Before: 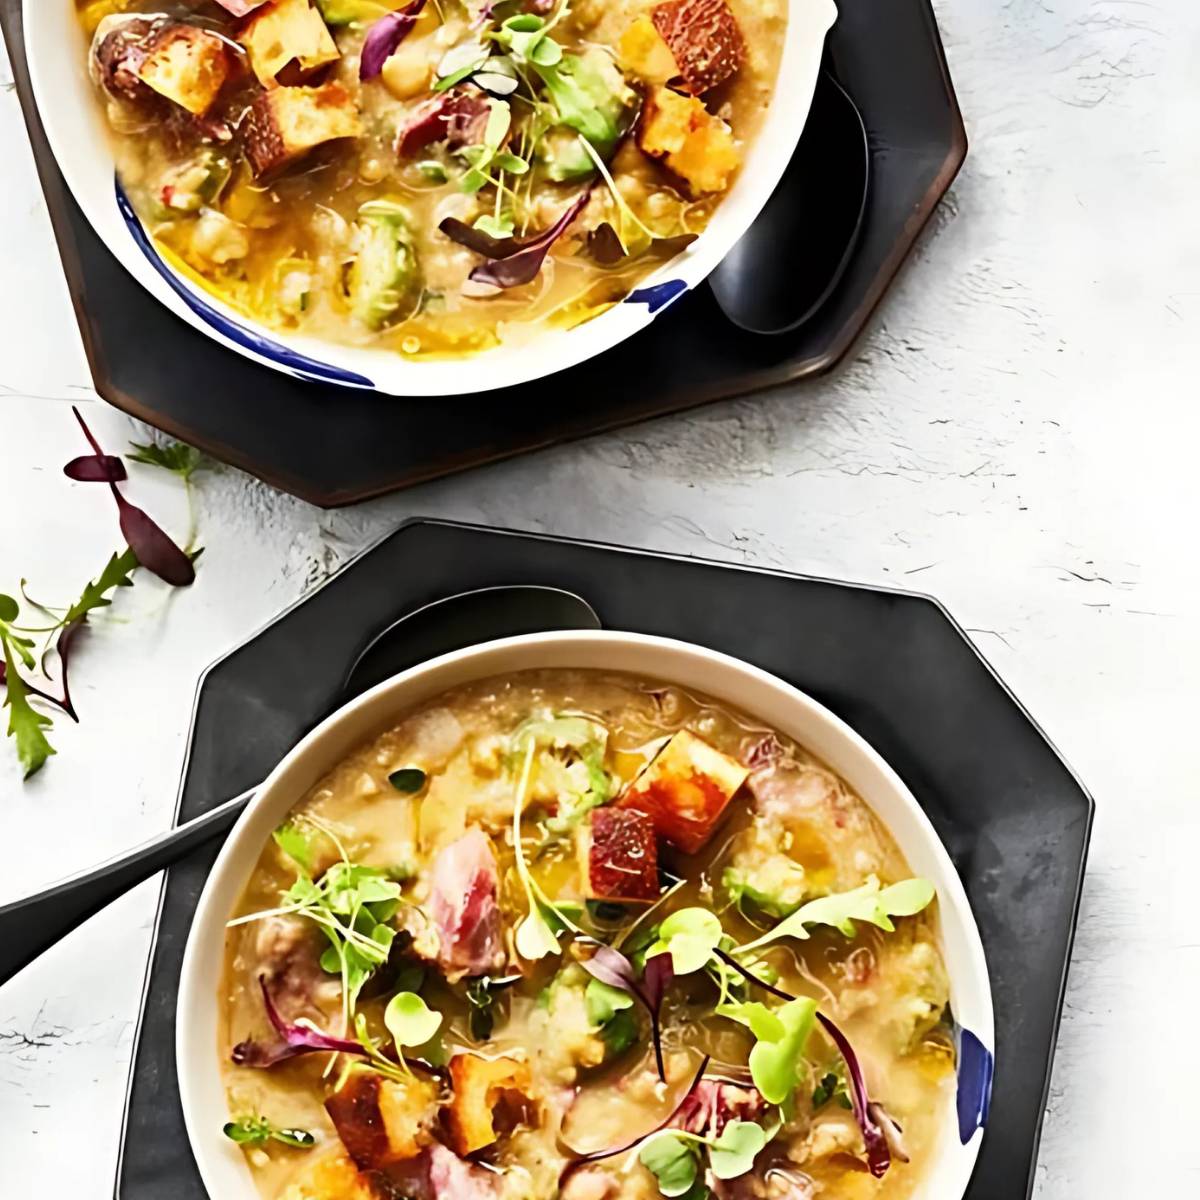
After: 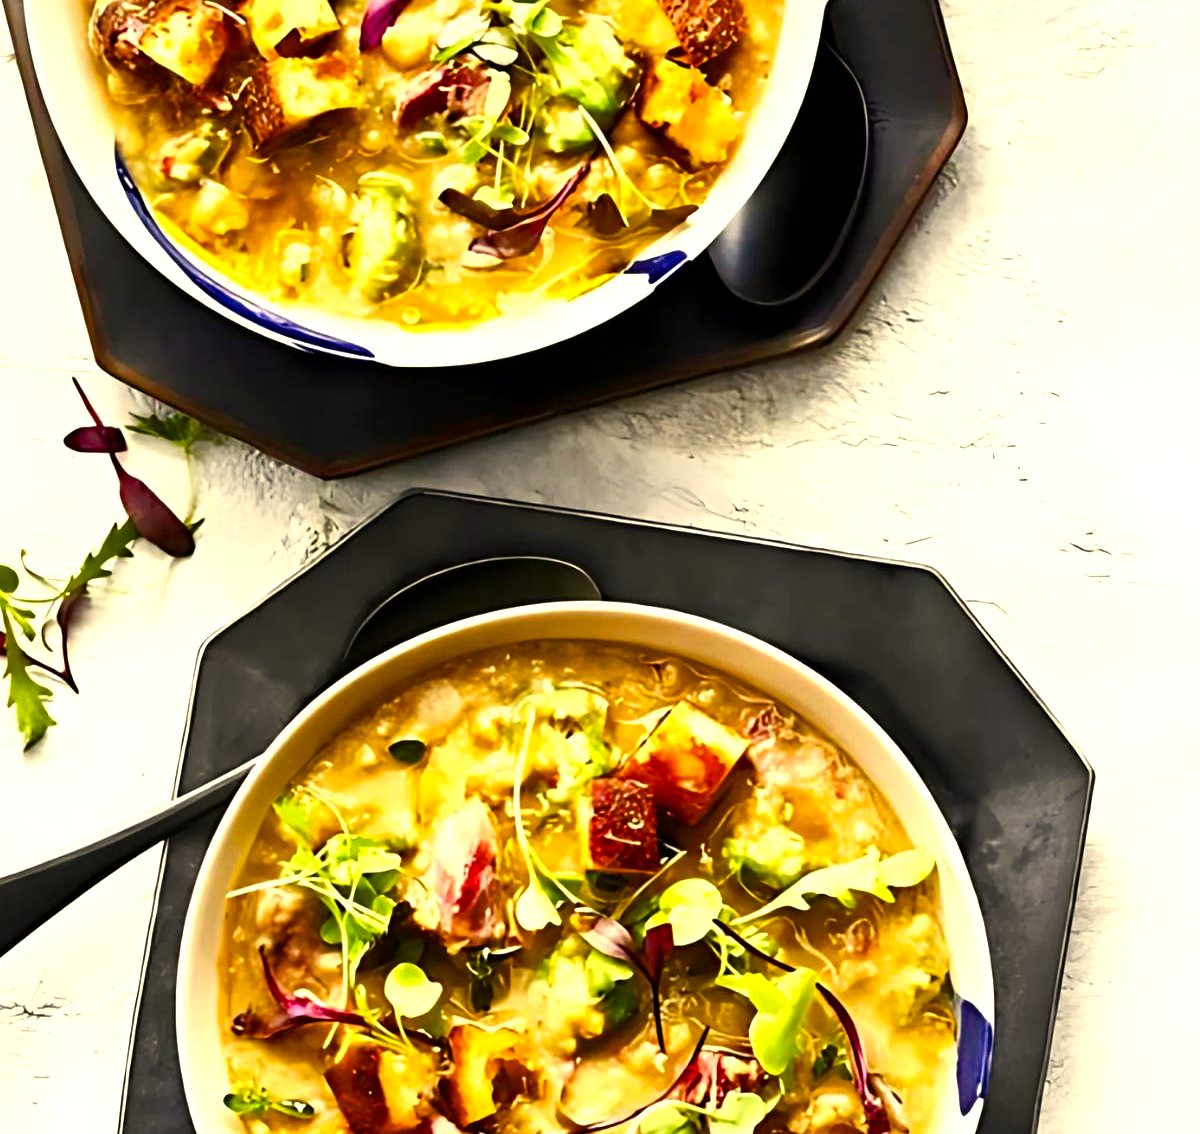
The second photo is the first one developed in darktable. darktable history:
color balance rgb: perceptual saturation grading › mid-tones 6.33%, perceptual saturation grading › shadows 72.44%, perceptual brilliance grading › highlights 11.59%, contrast 5.05%
color correction: highlights a* 2.72, highlights b* 22.8
crop and rotate: top 2.479%, bottom 3.018%
